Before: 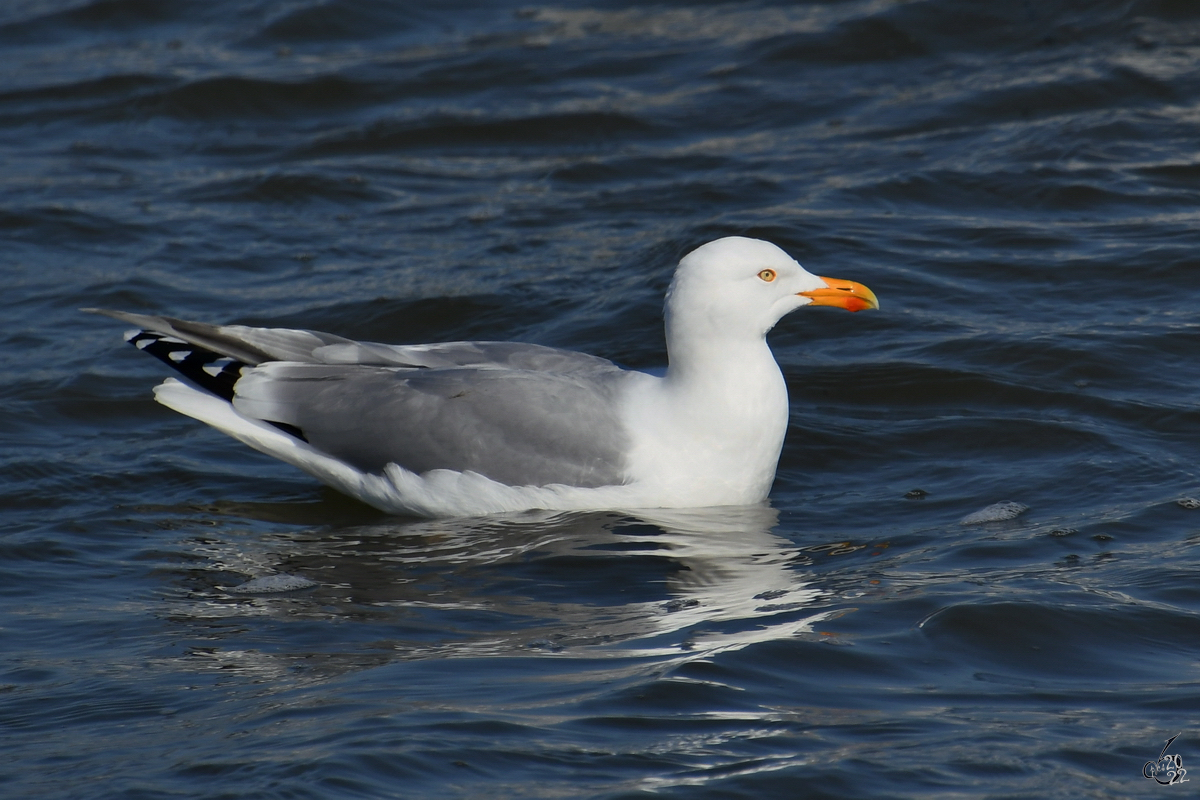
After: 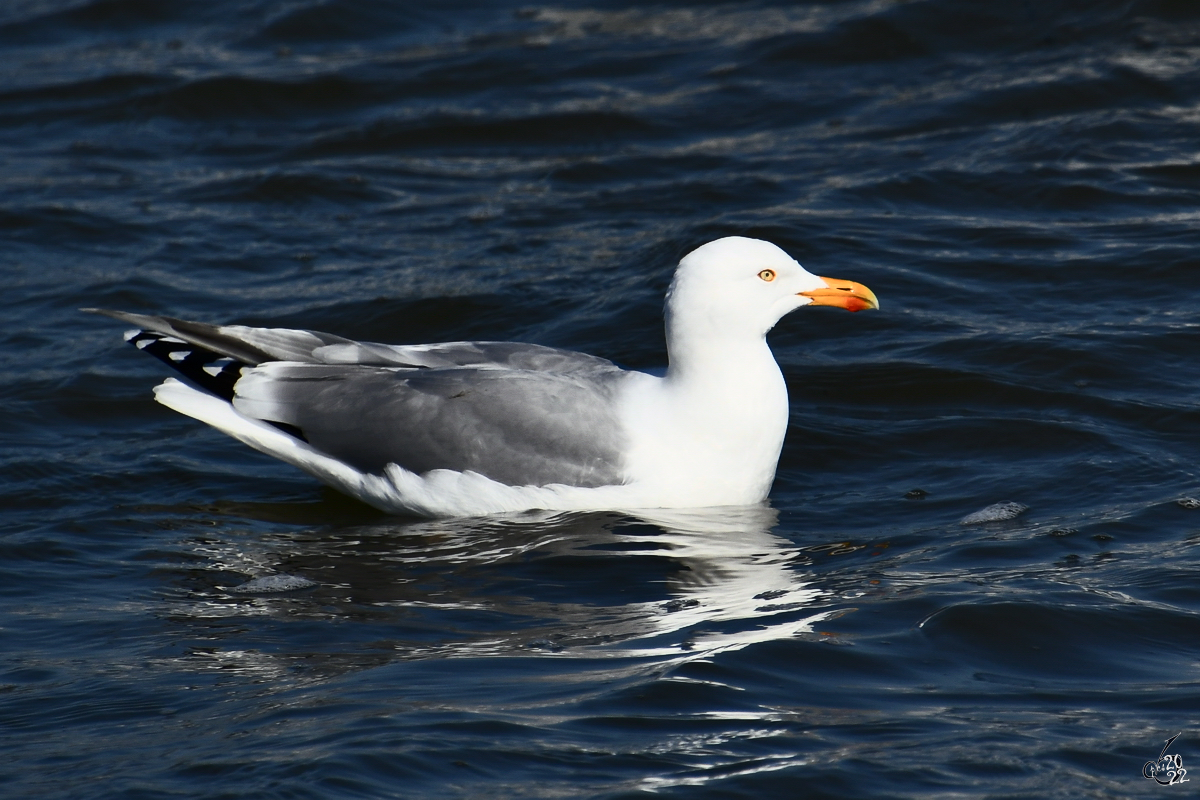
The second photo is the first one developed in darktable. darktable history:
contrast brightness saturation: contrast 0.386, brightness 0.106
